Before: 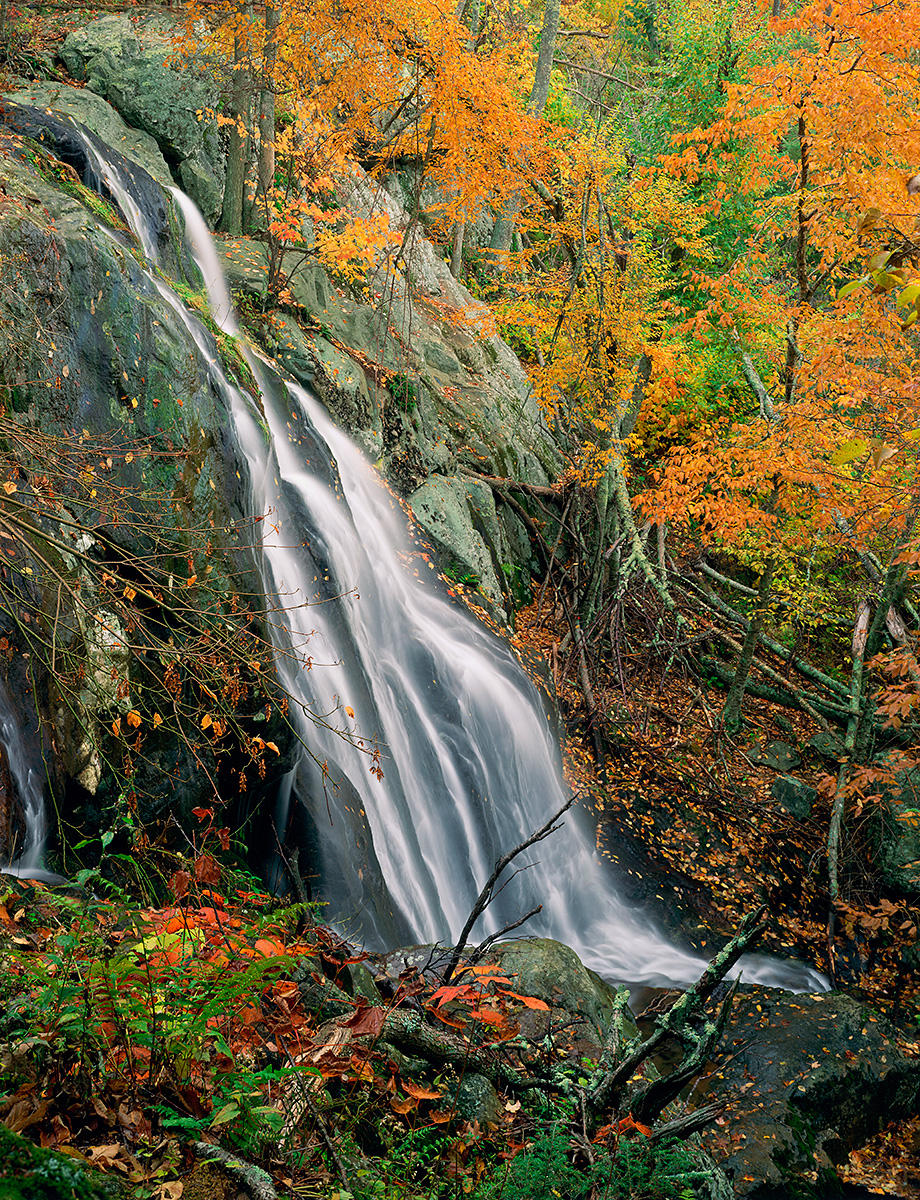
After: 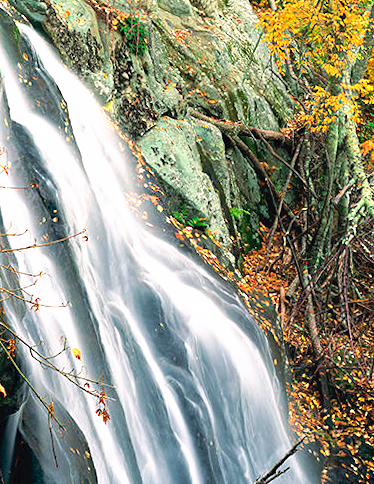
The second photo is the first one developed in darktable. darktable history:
crop: left 30%, top 30%, right 30%, bottom 30%
haze removal: compatibility mode true, adaptive false
rotate and perspective: rotation 0.8°, automatic cropping off
tone curve: curves: ch0 [(0, 0) (0.003, 0.032) (0.011, 0.036) (0.025, 0.049) (0.044, 0.075) (0.069, 0.112) (0.1, 0.151) (0.136, 0.197) (0.177, 0.241) (0.224, 0.295) (0.277, 0.355) (0.335, 0.429) (0.399, 0.512) (0.468, 0.607) (0.543, 0.702) (0.623, 0.796) (0.709, 0.903) (0.801, 0.987) (0.898, 0.997) (1, 1)], preserve colors none
